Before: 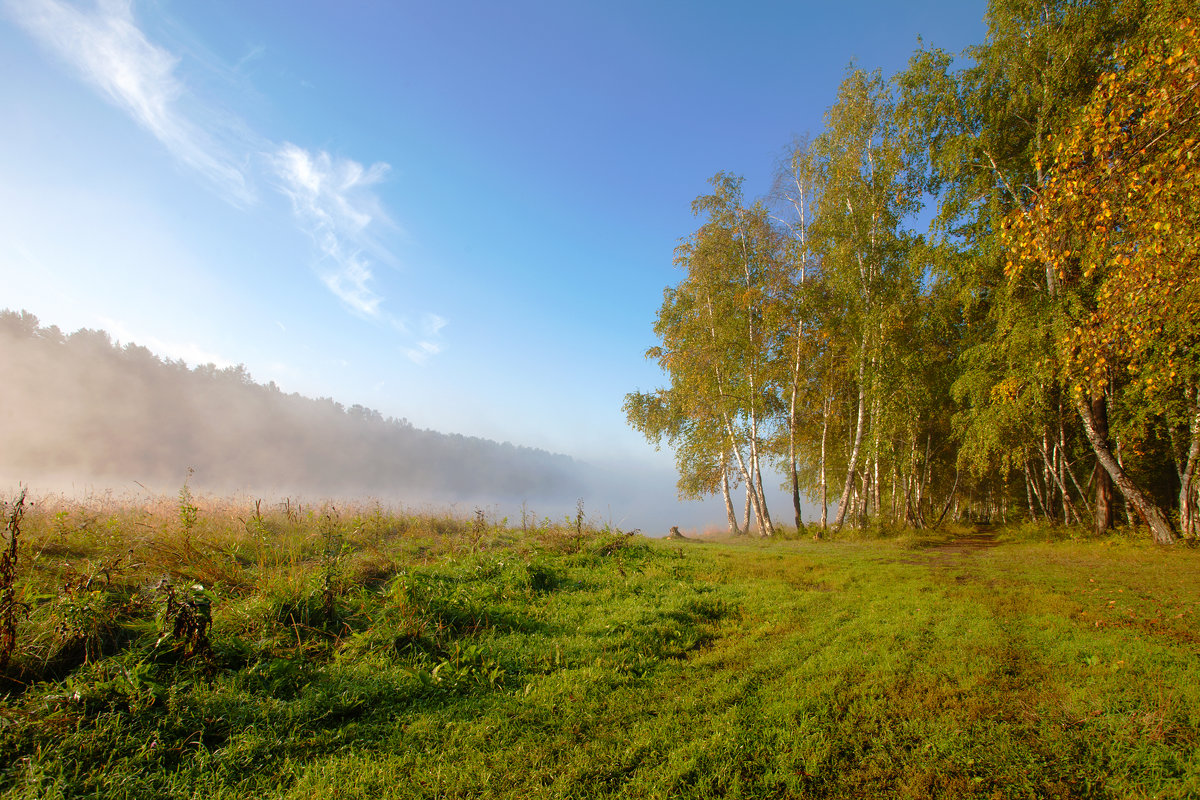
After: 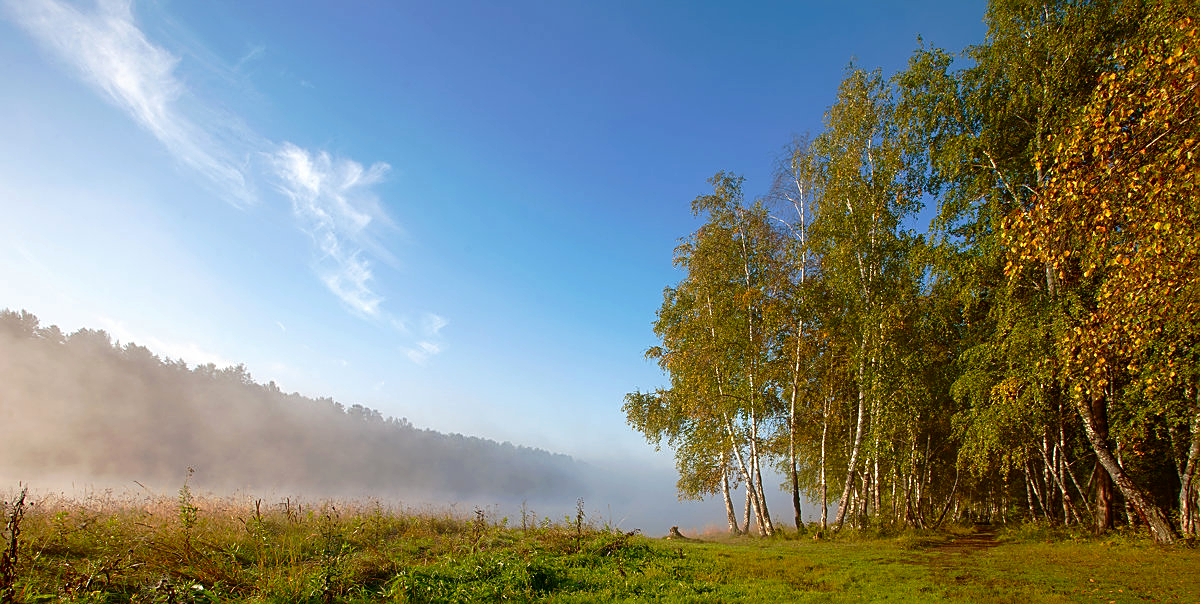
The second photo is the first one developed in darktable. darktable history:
sharpen: amount 0.589
contrast brightness saturation: contrast 0.069, brightness -0.131, saturation 0.064
crop: bottom 24.416%
